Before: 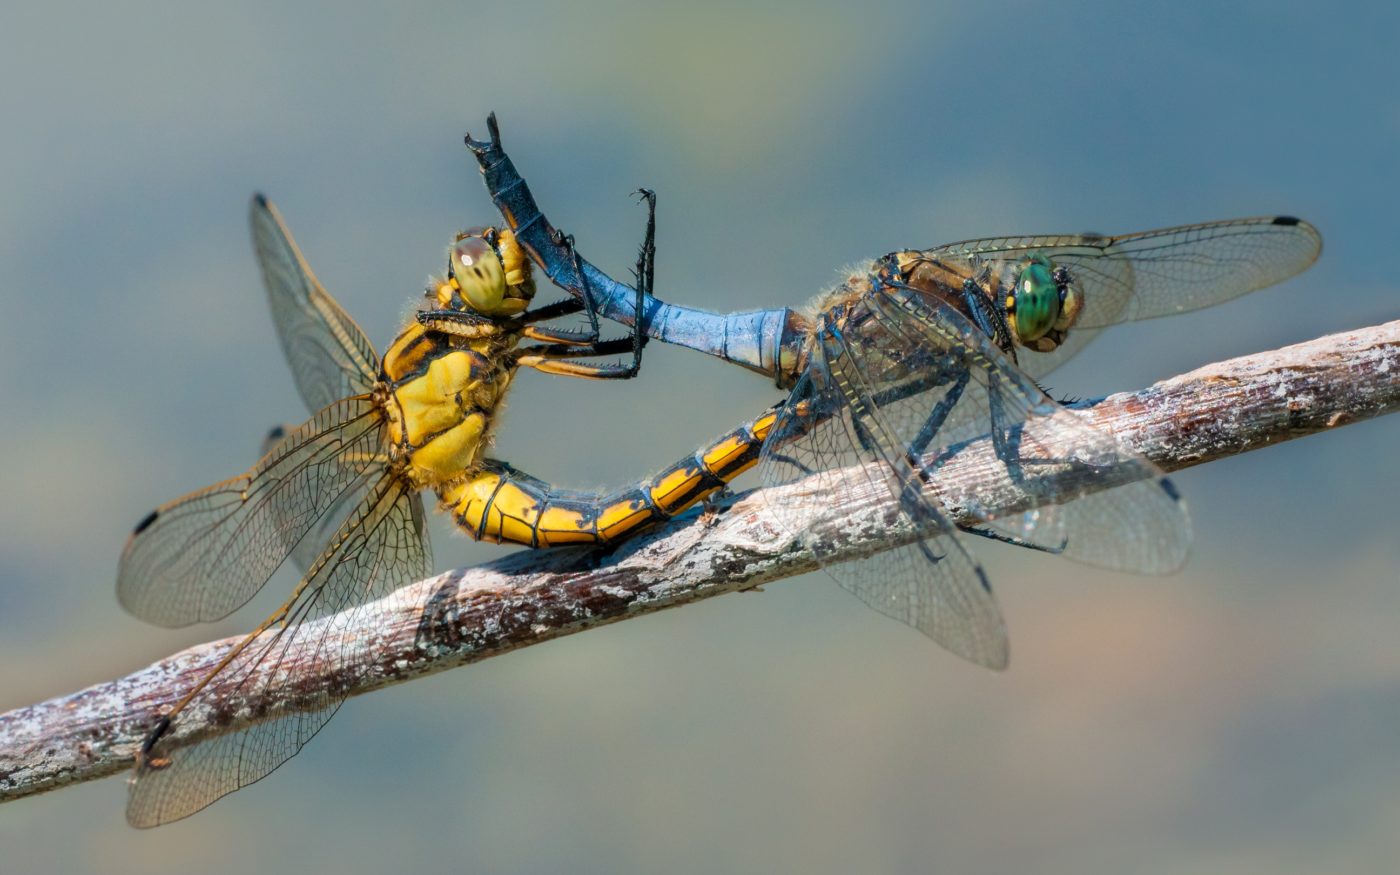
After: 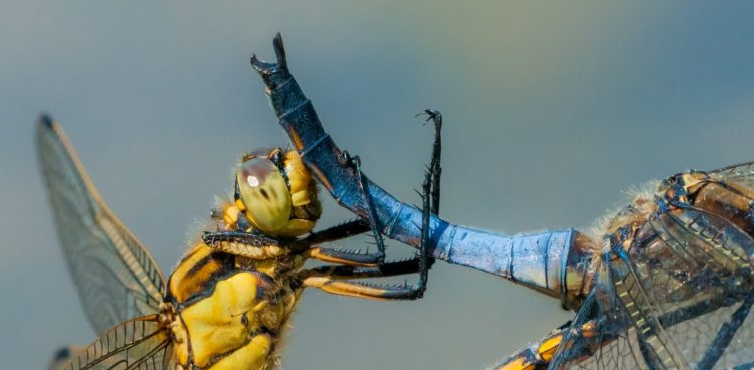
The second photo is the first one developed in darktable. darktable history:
crop: left 15.306%, top 9.065%, right 30.789%, bottom 48.638%
white balance: red 1, blue 1
